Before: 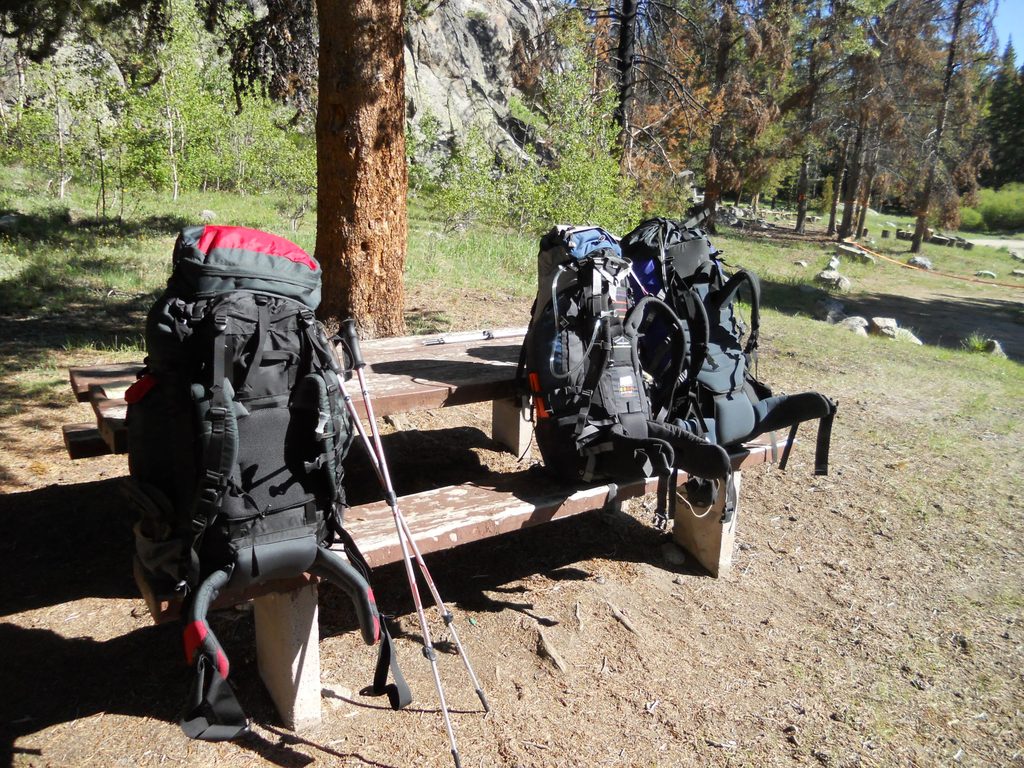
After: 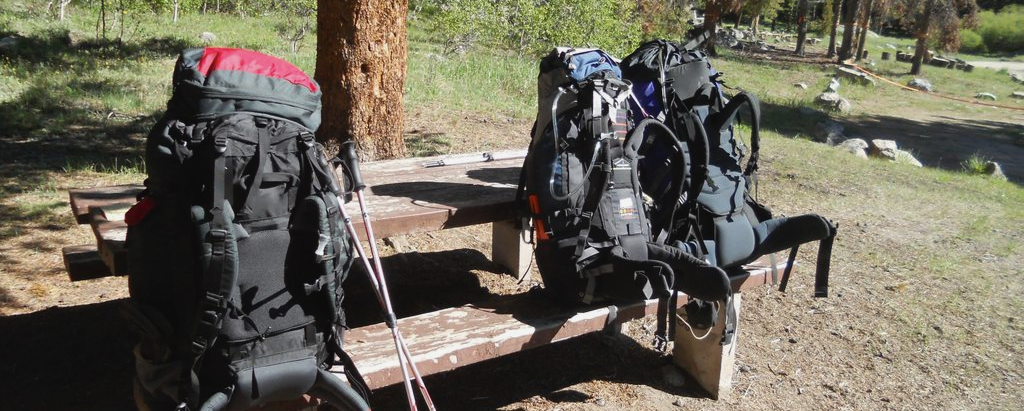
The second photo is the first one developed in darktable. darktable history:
crop and rotate: top 23.263%, bottom 23.214%
contrast brightness saturation: contrast -0.071, brightness -0.034, saturation -0.107
